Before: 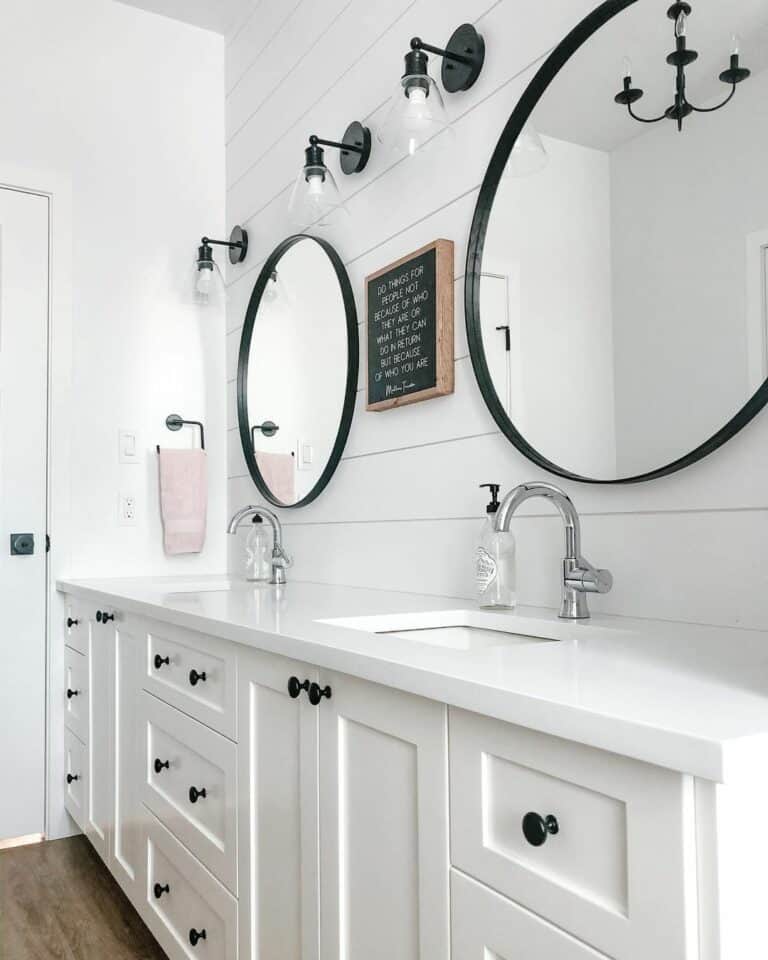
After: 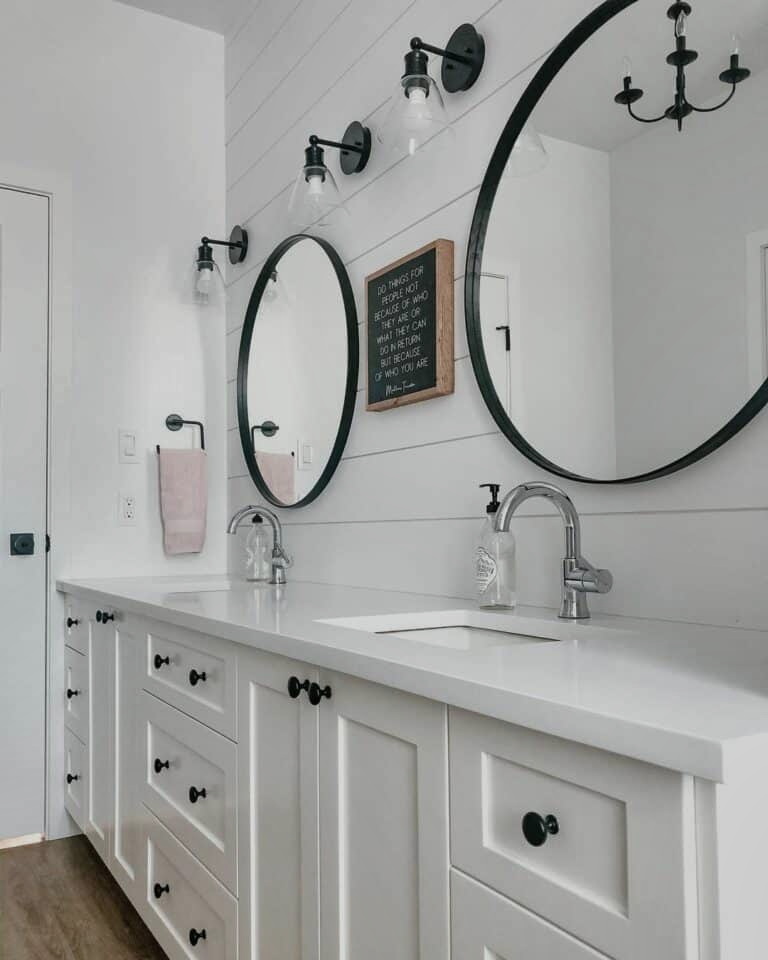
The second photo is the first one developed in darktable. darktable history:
shadows and highlights: soften with gaussian
exposure: exposure -0.492 EV, compensate highlight preservation false
